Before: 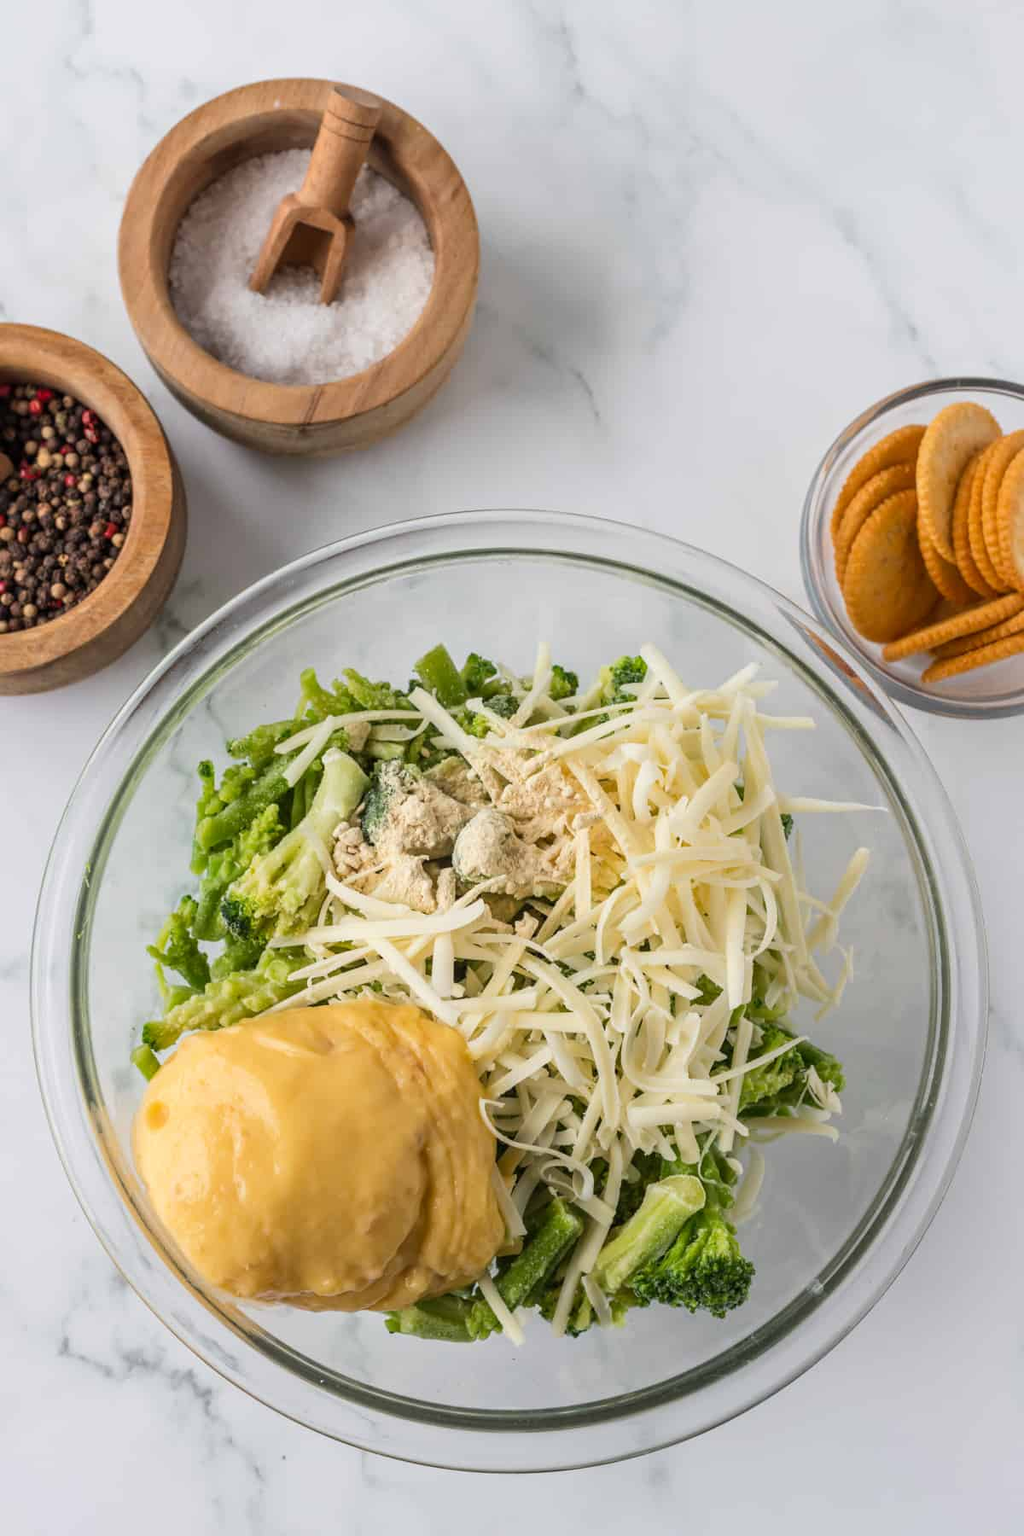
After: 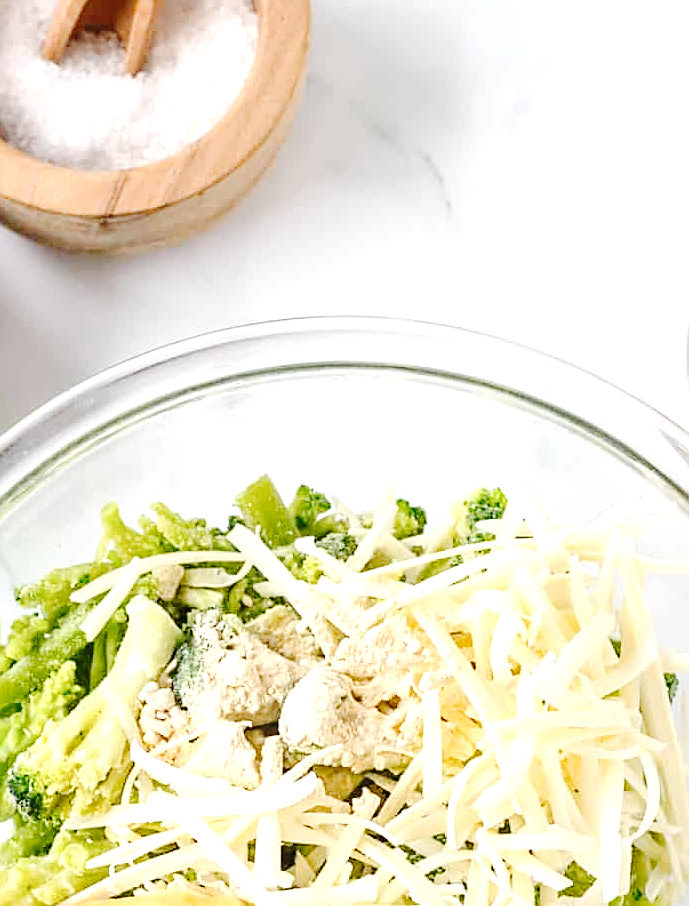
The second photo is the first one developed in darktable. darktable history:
crop: left 20.934%, top 15.617%, right 21.589%, bottom 34.044%
exposure: black level correction 0, exposure 1.104 EV, compensate highlight preservation false
sharpen: on, module defaults
tone curve: curves: ch0 [(0.014, 0) (0.13, 0.09) (0.227, 0.211) (0.33, 0.395) (0.494, 0.615) (0.662, 0.76) (0.795, 0.846) (1, 0.969)]; ch1 [(0, 0) (0.366, 0.367) (0.447, 0.416) (0.473, 0.484) (0.504, 0.502) (0.525, 0.518) (0.564, 0.601) (0.634, 0.66) (0.746, 0.804) (1, 1)]; ch2 [(0, 0) (0.333, 0.346) (0.375, 0.375) (0.424, 0.43) (0.476, 0.498) (0.496, 0.505) (0.517, 0.522) (0.548, 0.548) (0.579, 0.618) (0.651, 0.674) (0.688, 0.728) (1, 1)], preserve colors none
